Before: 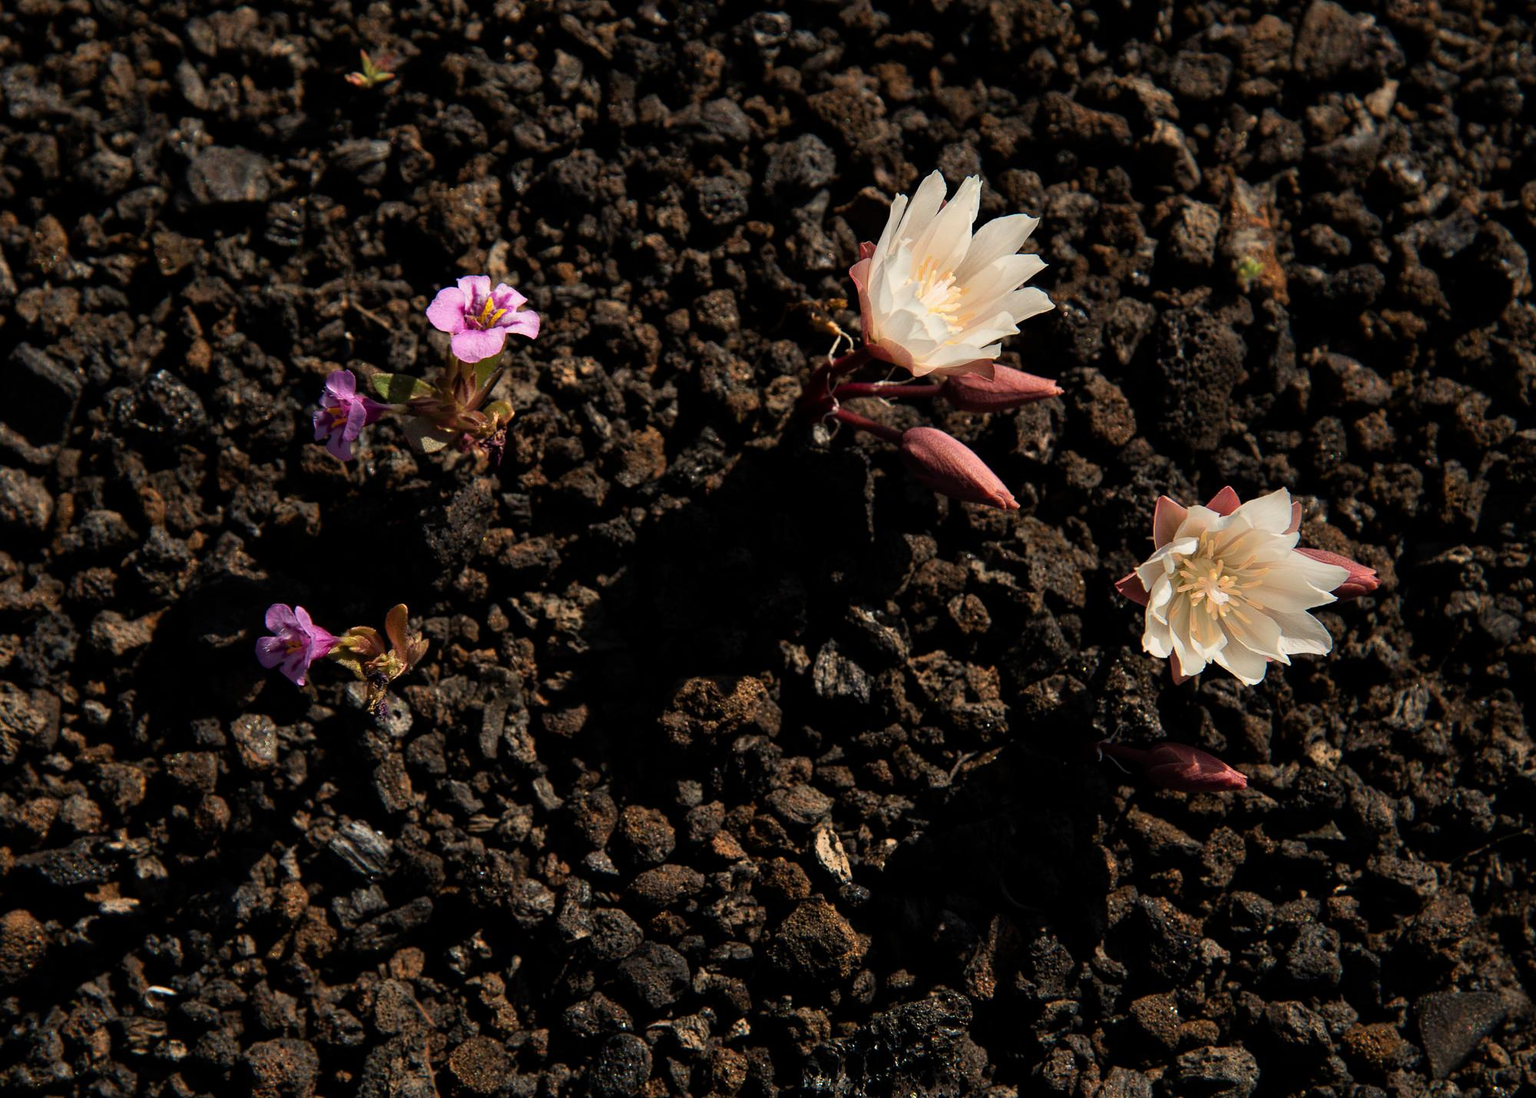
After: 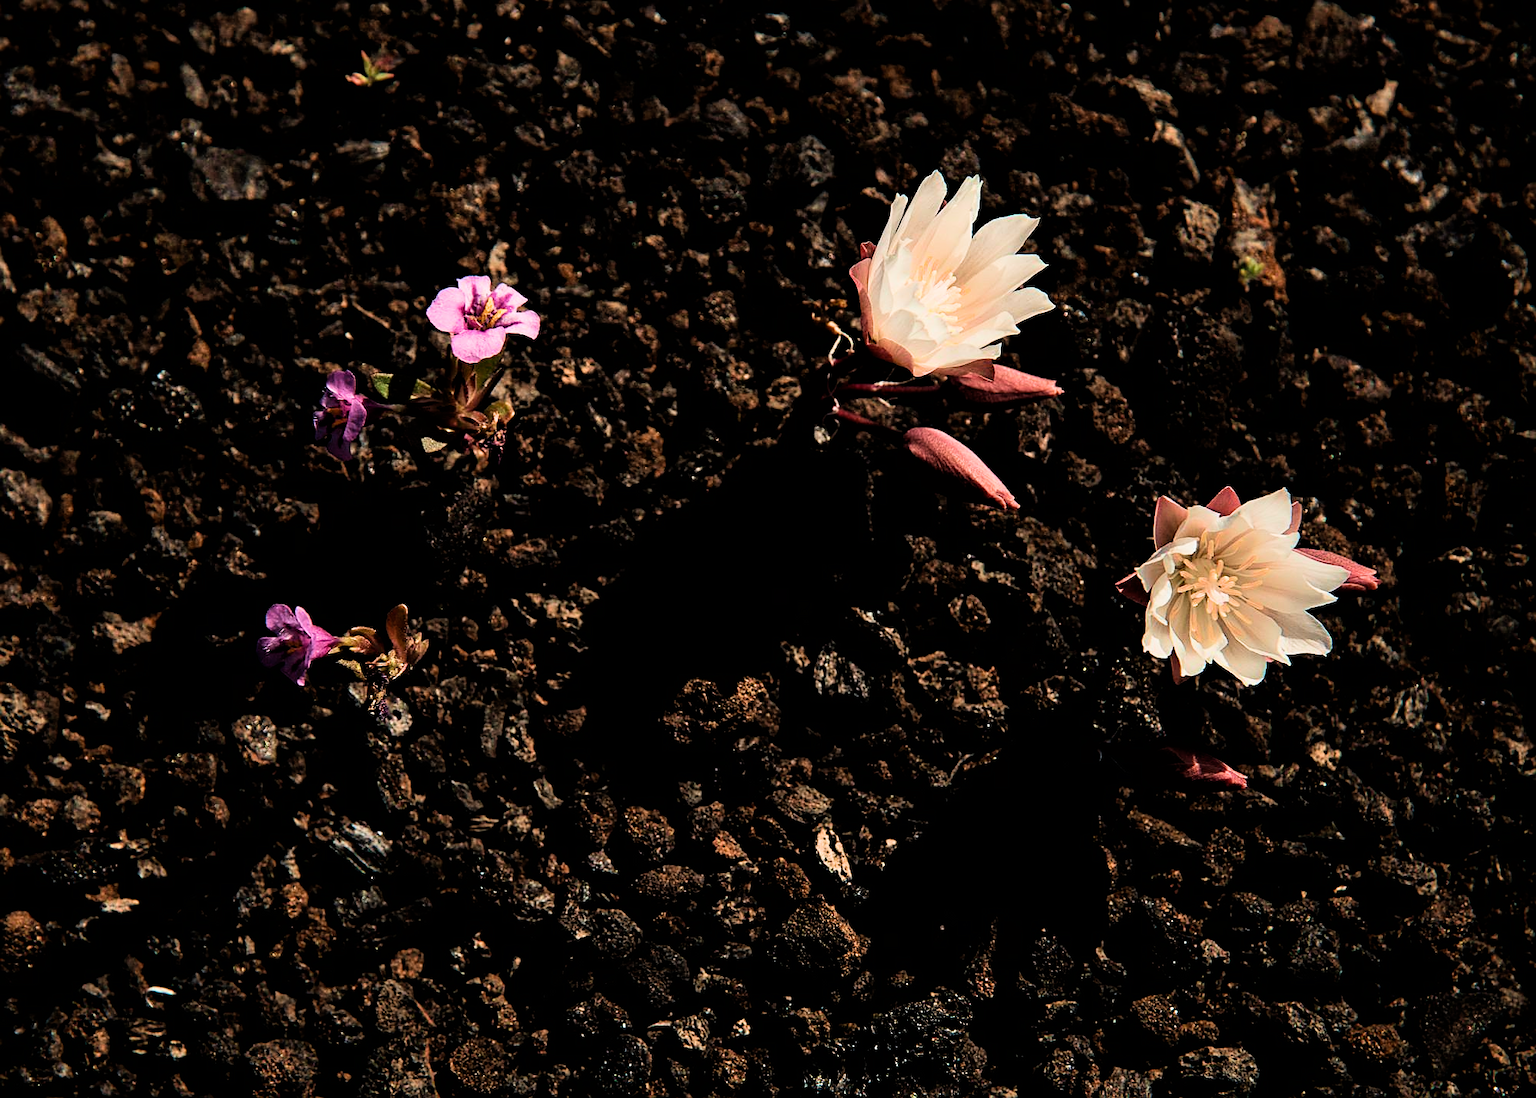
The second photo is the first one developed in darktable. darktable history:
velvia: on, module defaults
sharpen: on, module defaults
color calibration: illuminant same as pipeline (D50), adaptation XYZ, x 0.345, y 0.359, temperature 5015.16 K, gamut compression 1.68
filmic rgb: black relative exposure -5.39 EV, white relative exposure 2.85 EV, dynamic range scaling -38.21%, hardness 4.01, contrast 1.593, highlights saturation mix -0.649%
